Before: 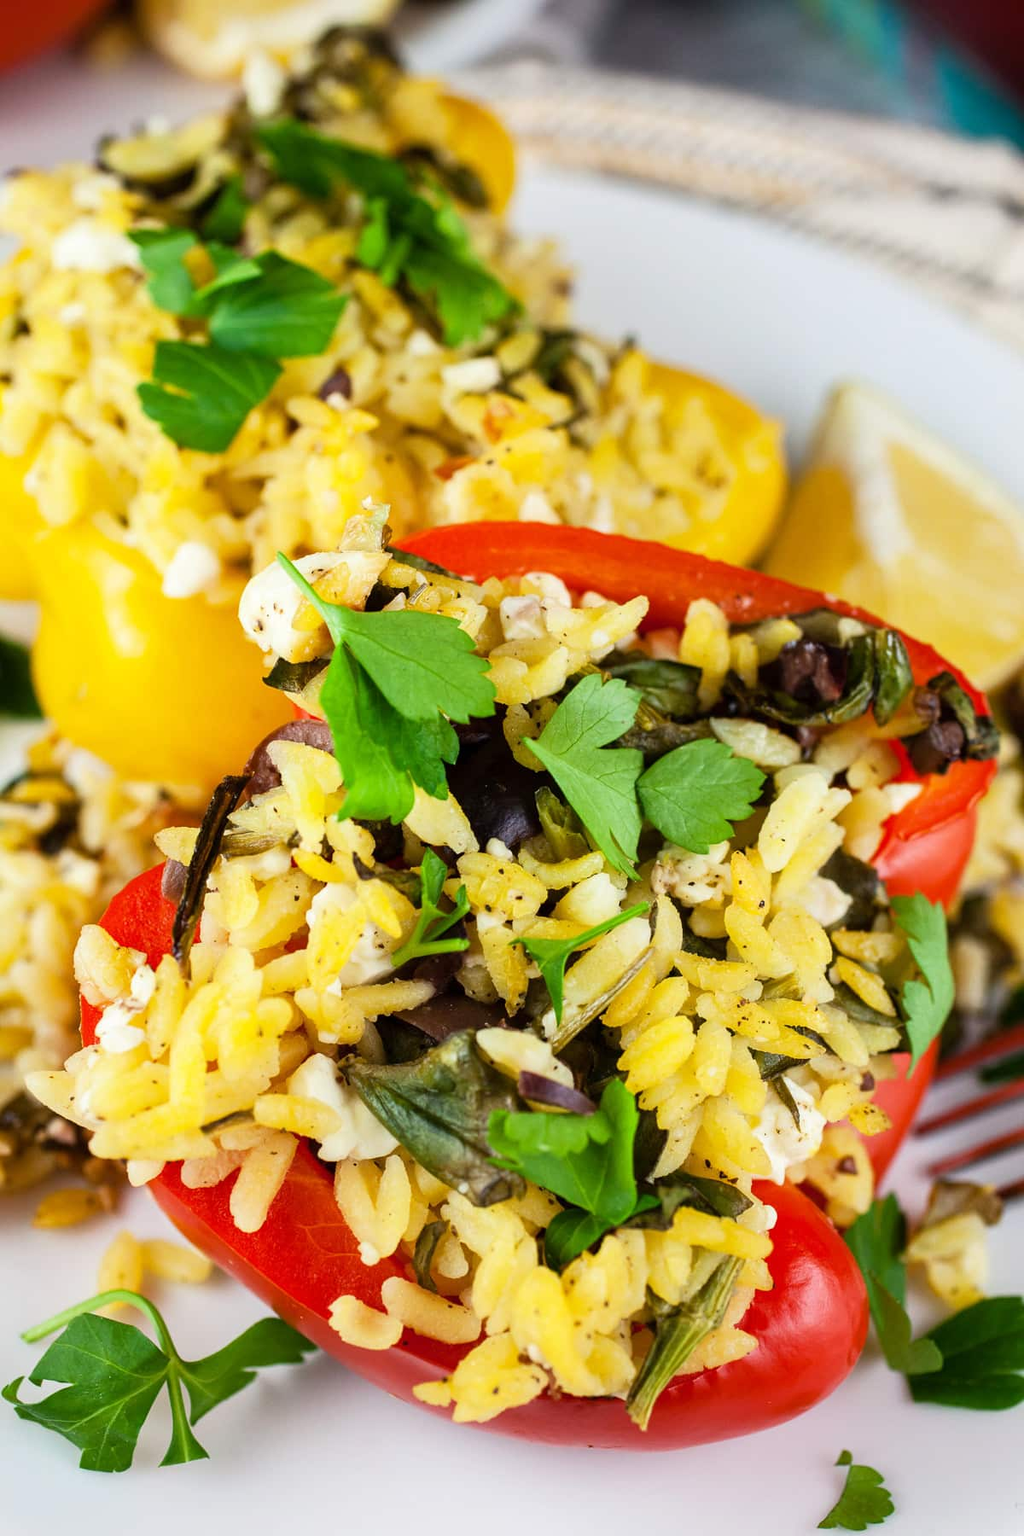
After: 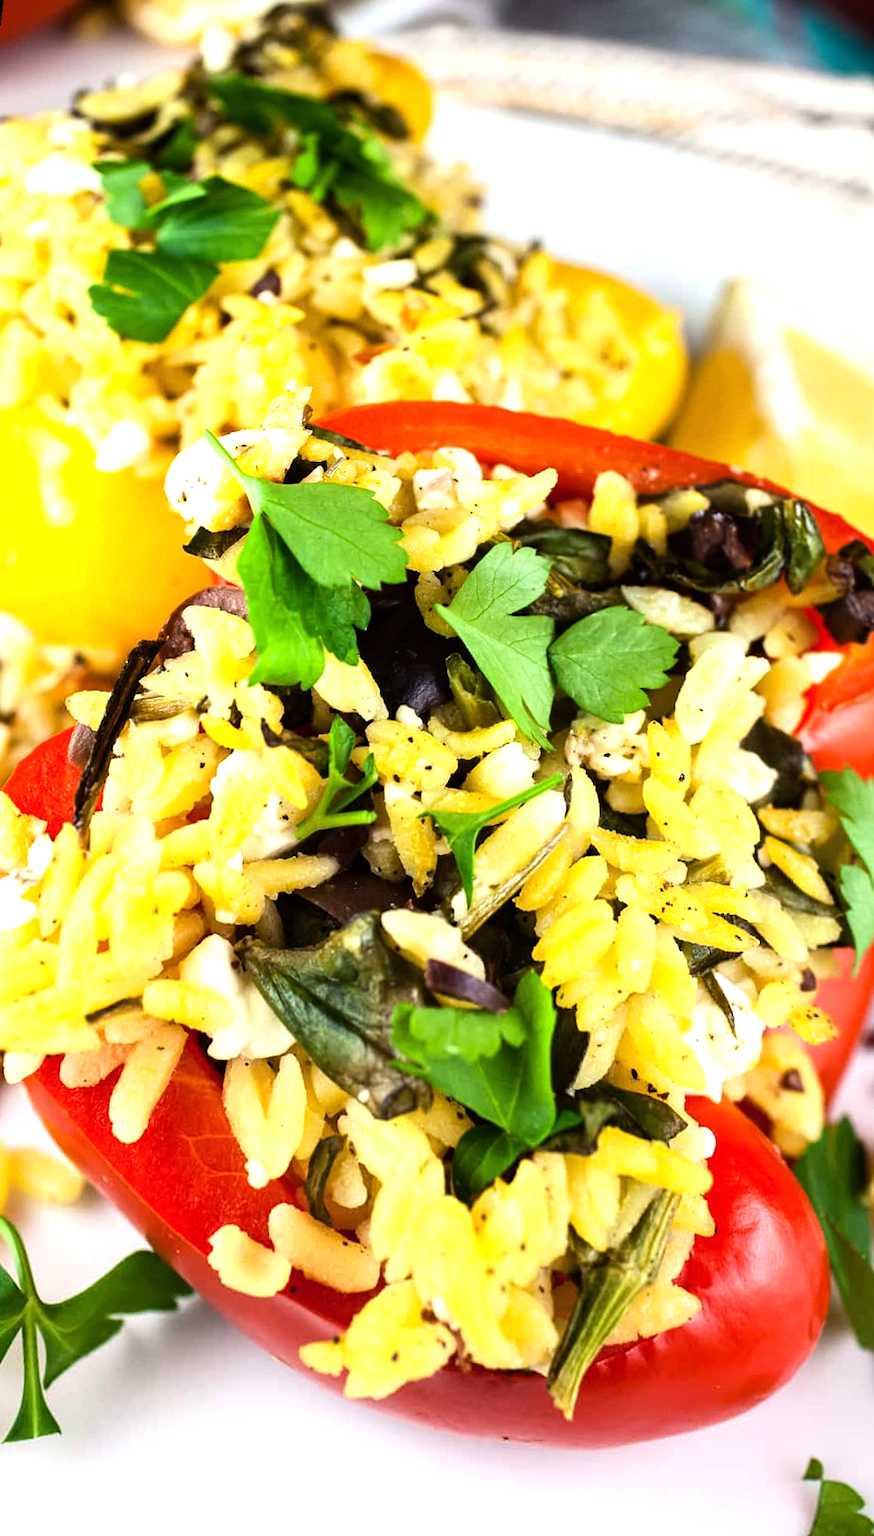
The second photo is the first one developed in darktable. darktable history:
rotate and perspective: rotation 0.72°, lens shift (vertical) -0.352, lens shift (horizontal) -0.051, crop left 0.152, crop right 0.859, crop top 0.019, crop bottom 0.964
tone equalizer: -8 EV -0.75 EV, -7 EV -0.7 EV, -6 EV -0.6 EV, -5 EV -0.4 EV, -3 EV 0.4 EV, -2 EV 0.6 EV, -1 EV 0.7 EV, +0 EV 0.75 EV, edges refinement/feathering 500, mask exposure compensation -1.57 EV, preserve details no
